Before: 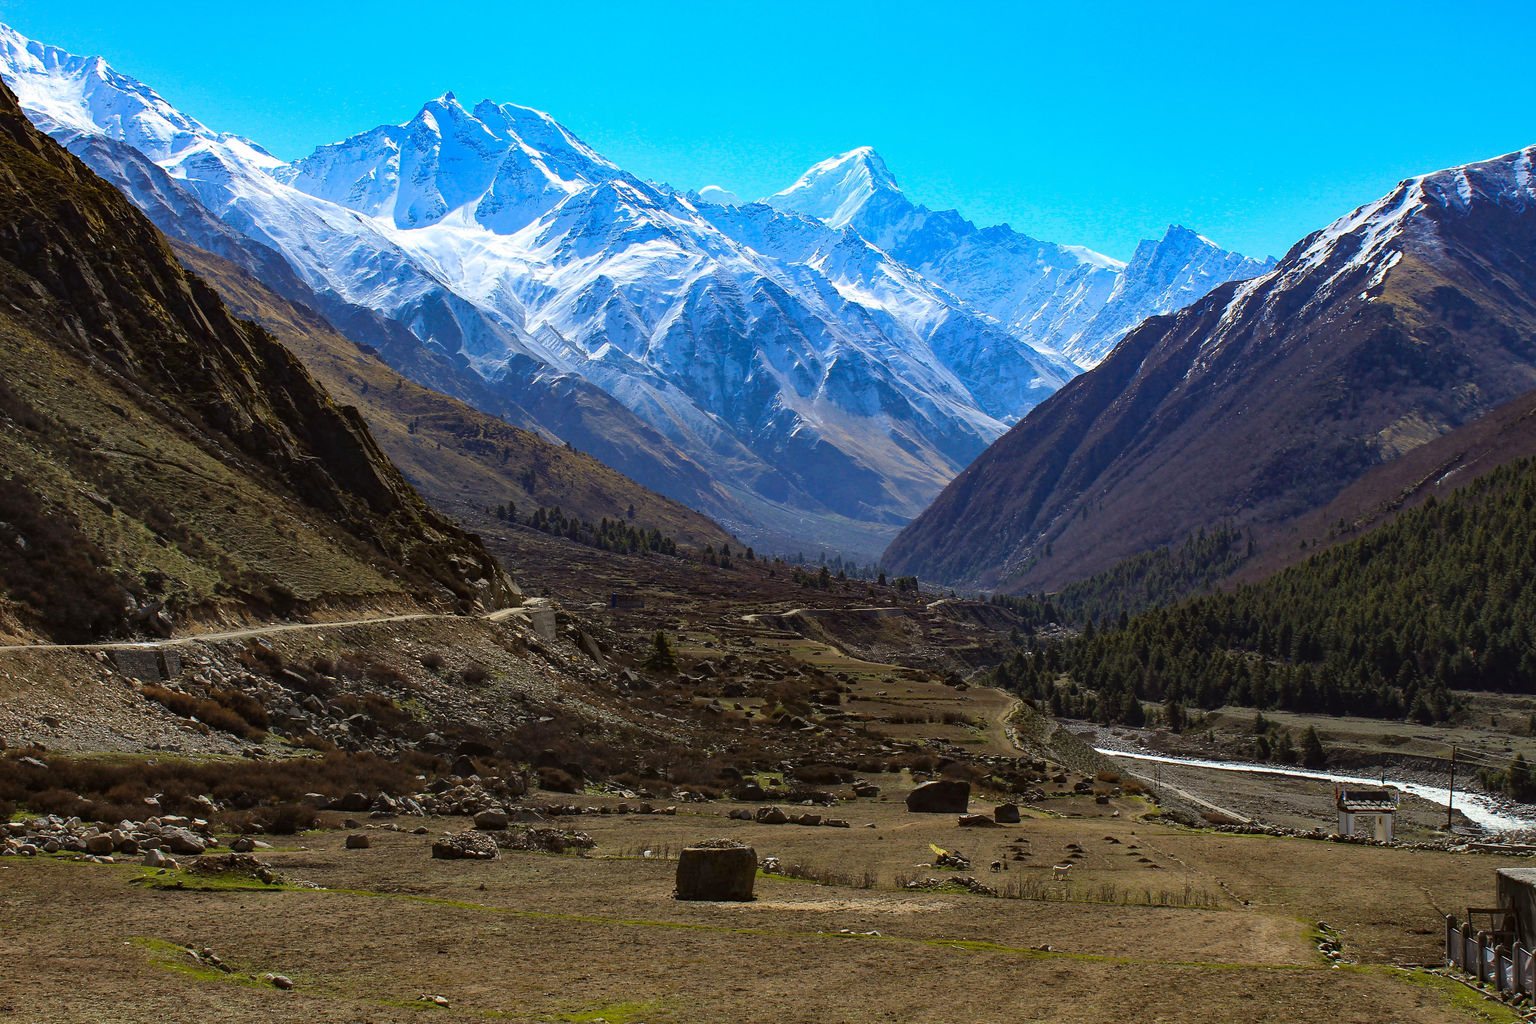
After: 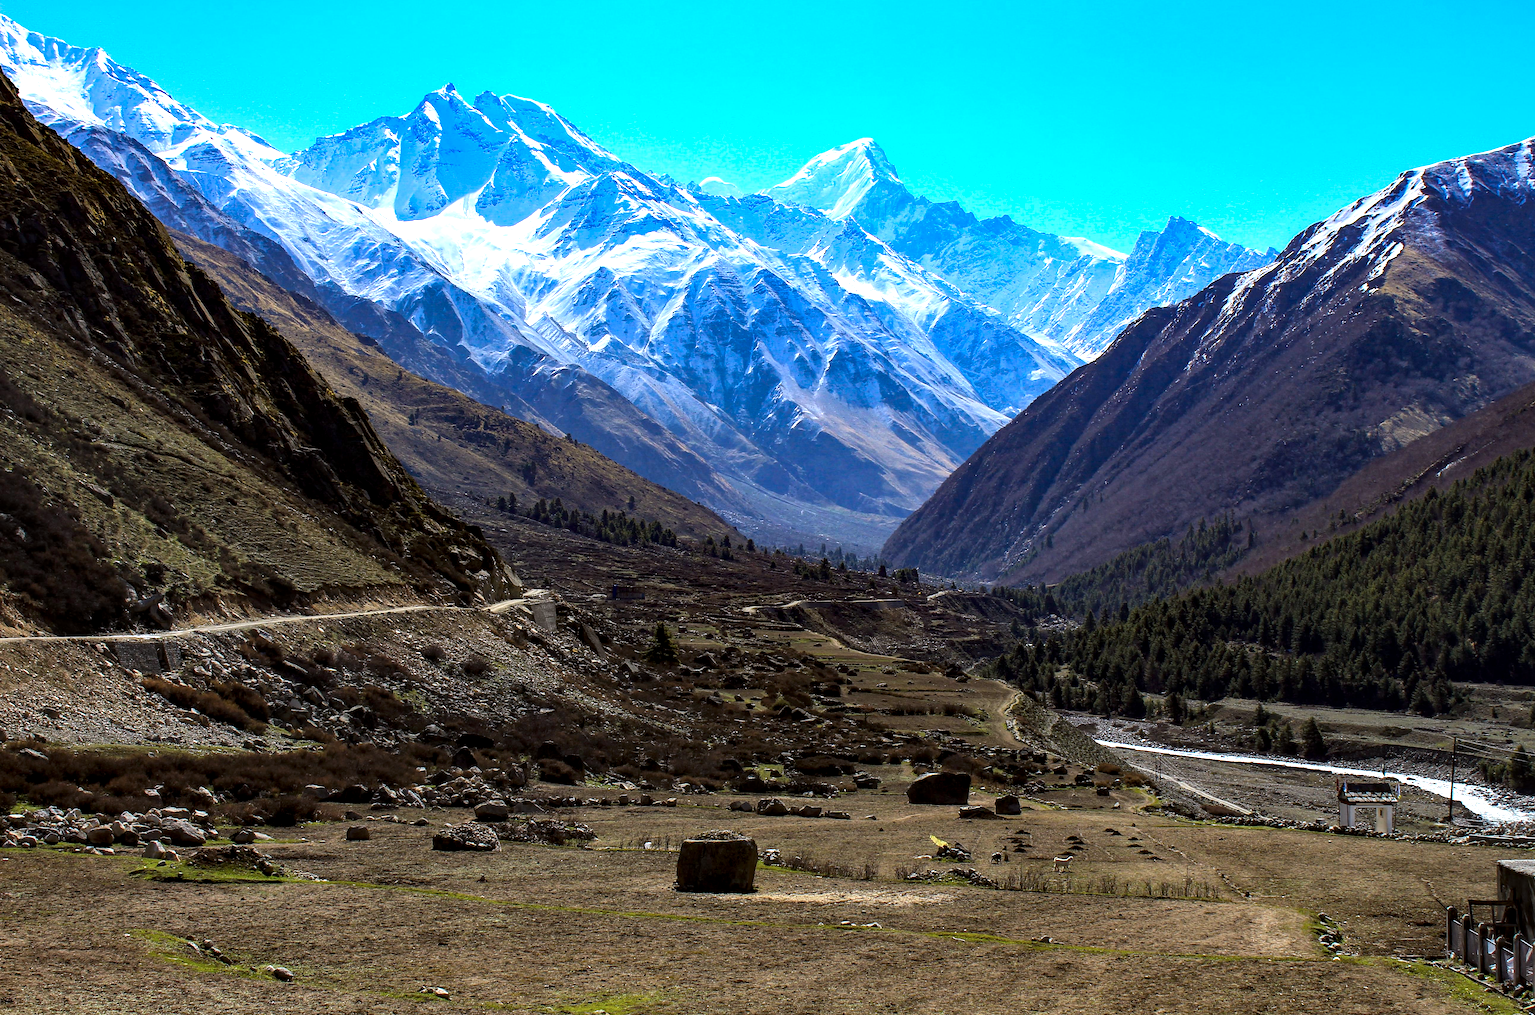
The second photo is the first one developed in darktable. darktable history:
exposure: exposure 0.207 EV, compensate highlight preservation false
tone equalizer: -8 EV -0.451 EV, -7 EV -0.402 EV, -6 EV -0.3 EV, -5 EV -0.208 EV, -3 EV 0.188 EV, -2 EV 0.333 EV, -1 EV 0.385 EV, +0 EV 0.429 EV, edges refinement/feathering 500, mask exposure compensation -1.57 EV, preserve details no
local contrast: shadows 96%, midtone range 0.498
crop: top 0.88%, right 0.021%
color calibration: illuminant as shot in camera, x 0.358, y 0.373, temperature 4628.91 K
